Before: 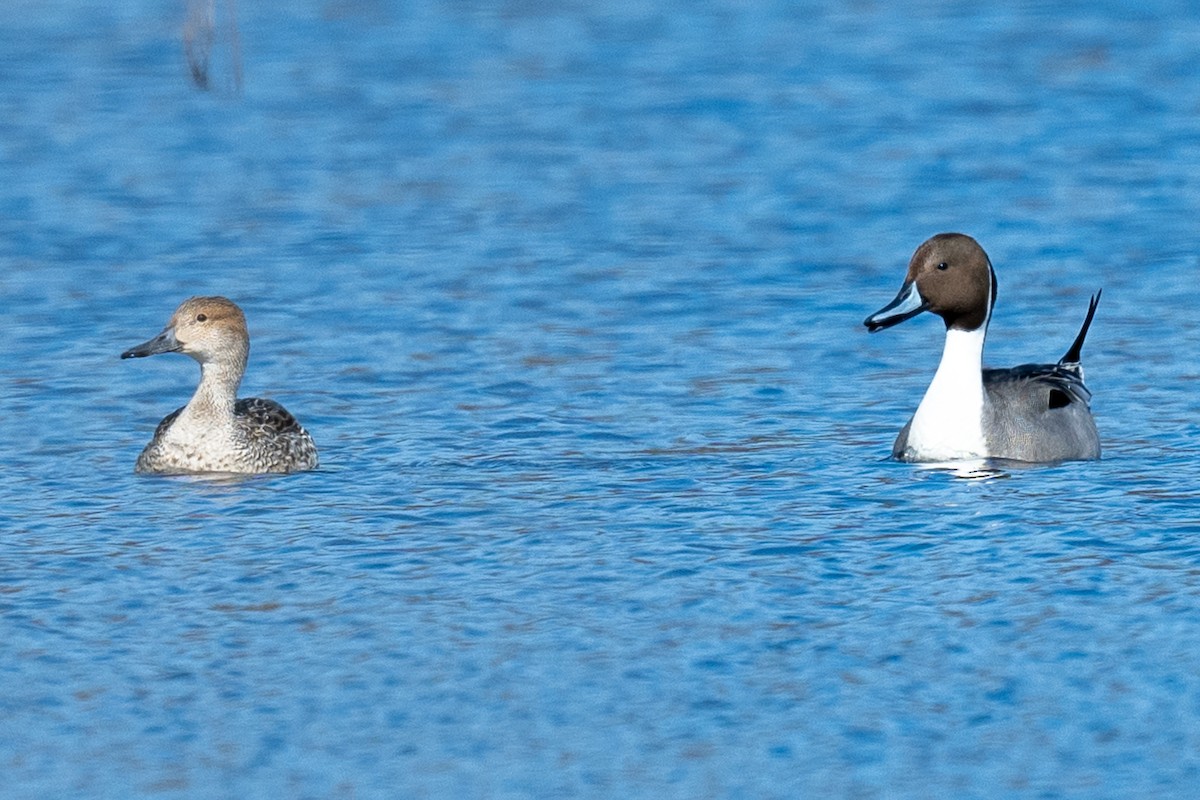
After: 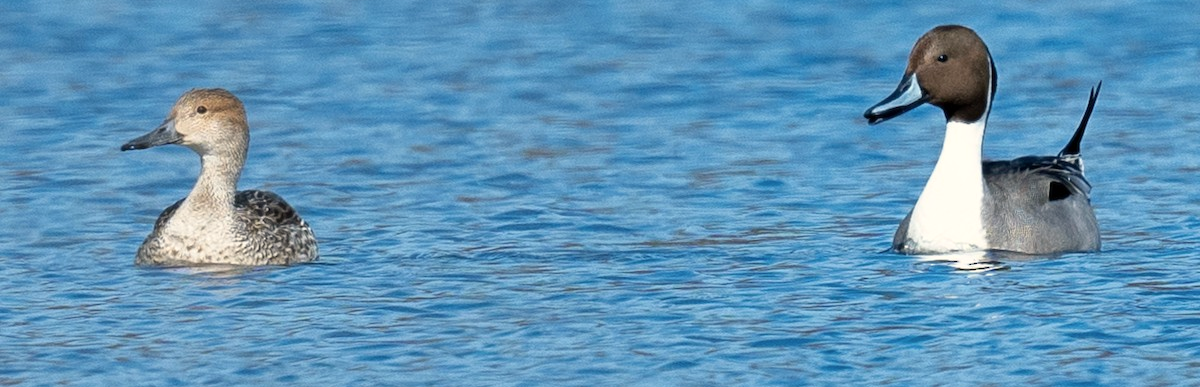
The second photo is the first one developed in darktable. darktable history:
color calibration: x 0.334, y 0.349, temperature 5426 K
crop and rotate: top 26.056%, bottom 25.543%
